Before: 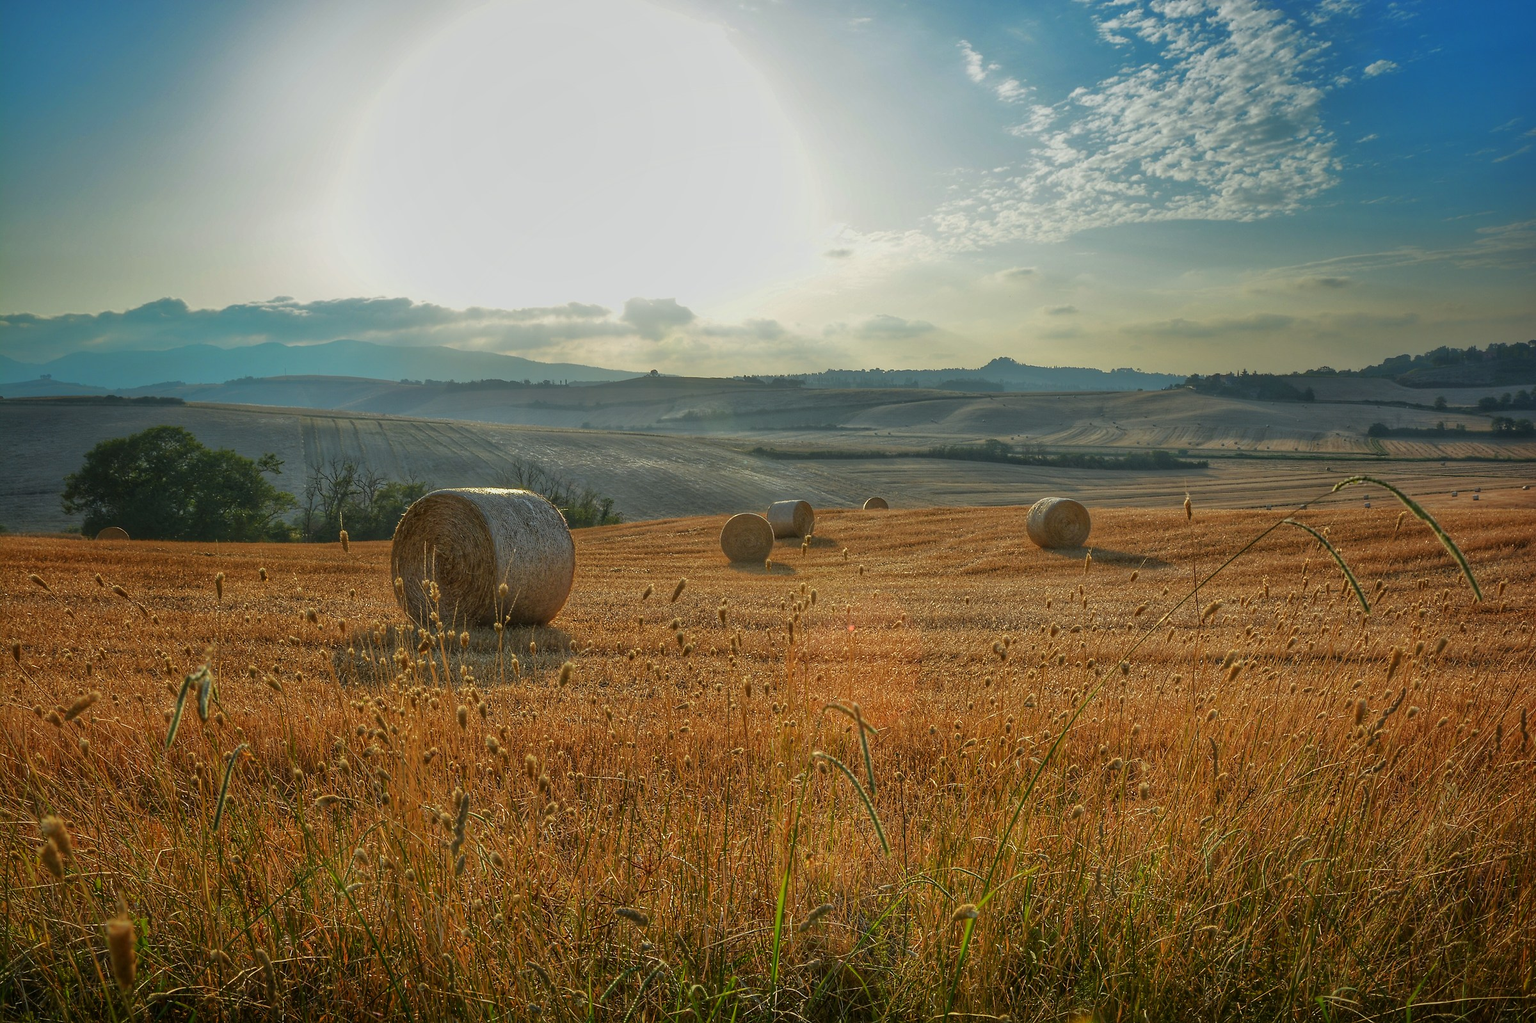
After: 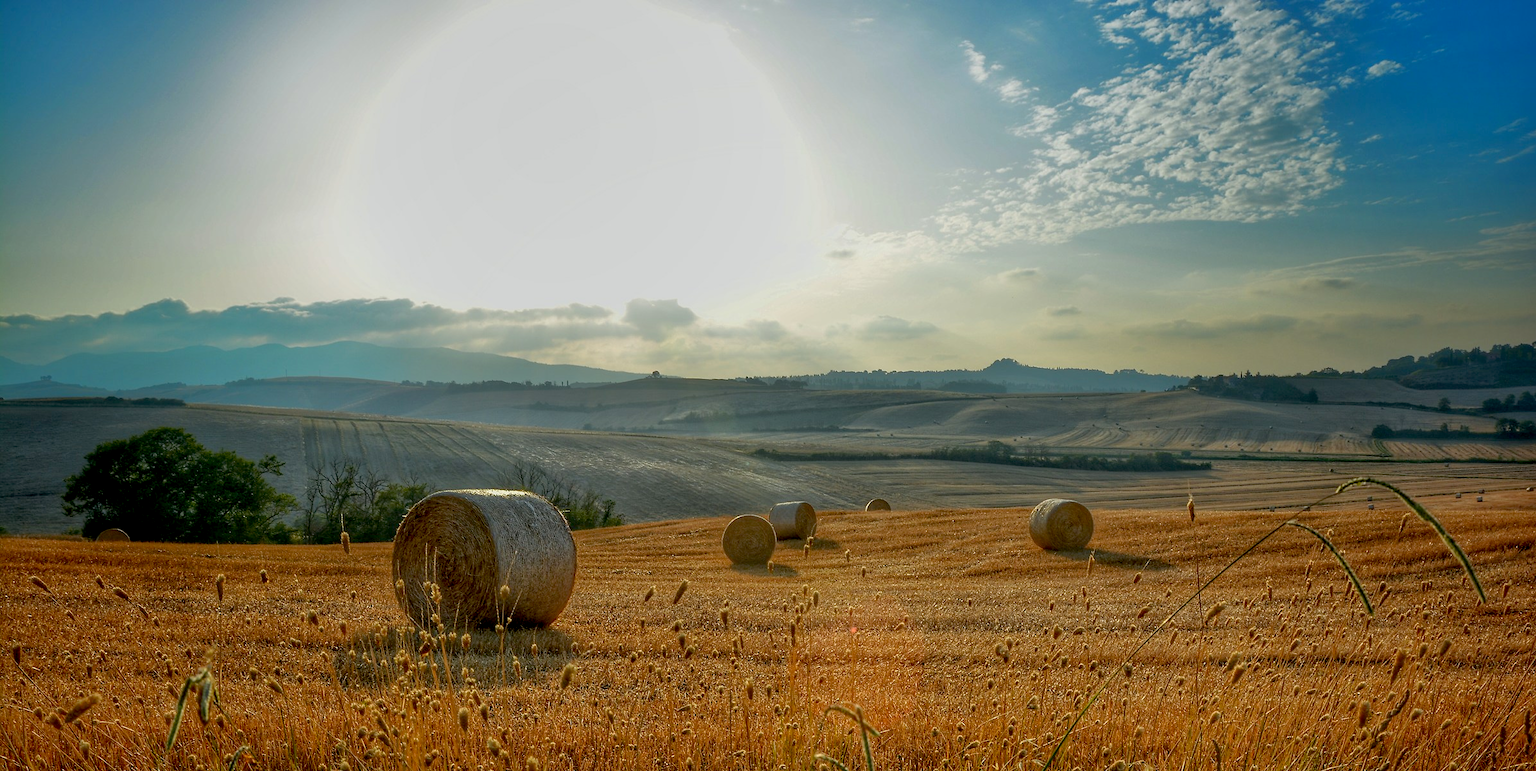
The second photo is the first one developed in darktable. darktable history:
exposure: black level correction 0.018, exposure -0.007 EV, compensate highlight preservation false
crop: bottom 24.725%
